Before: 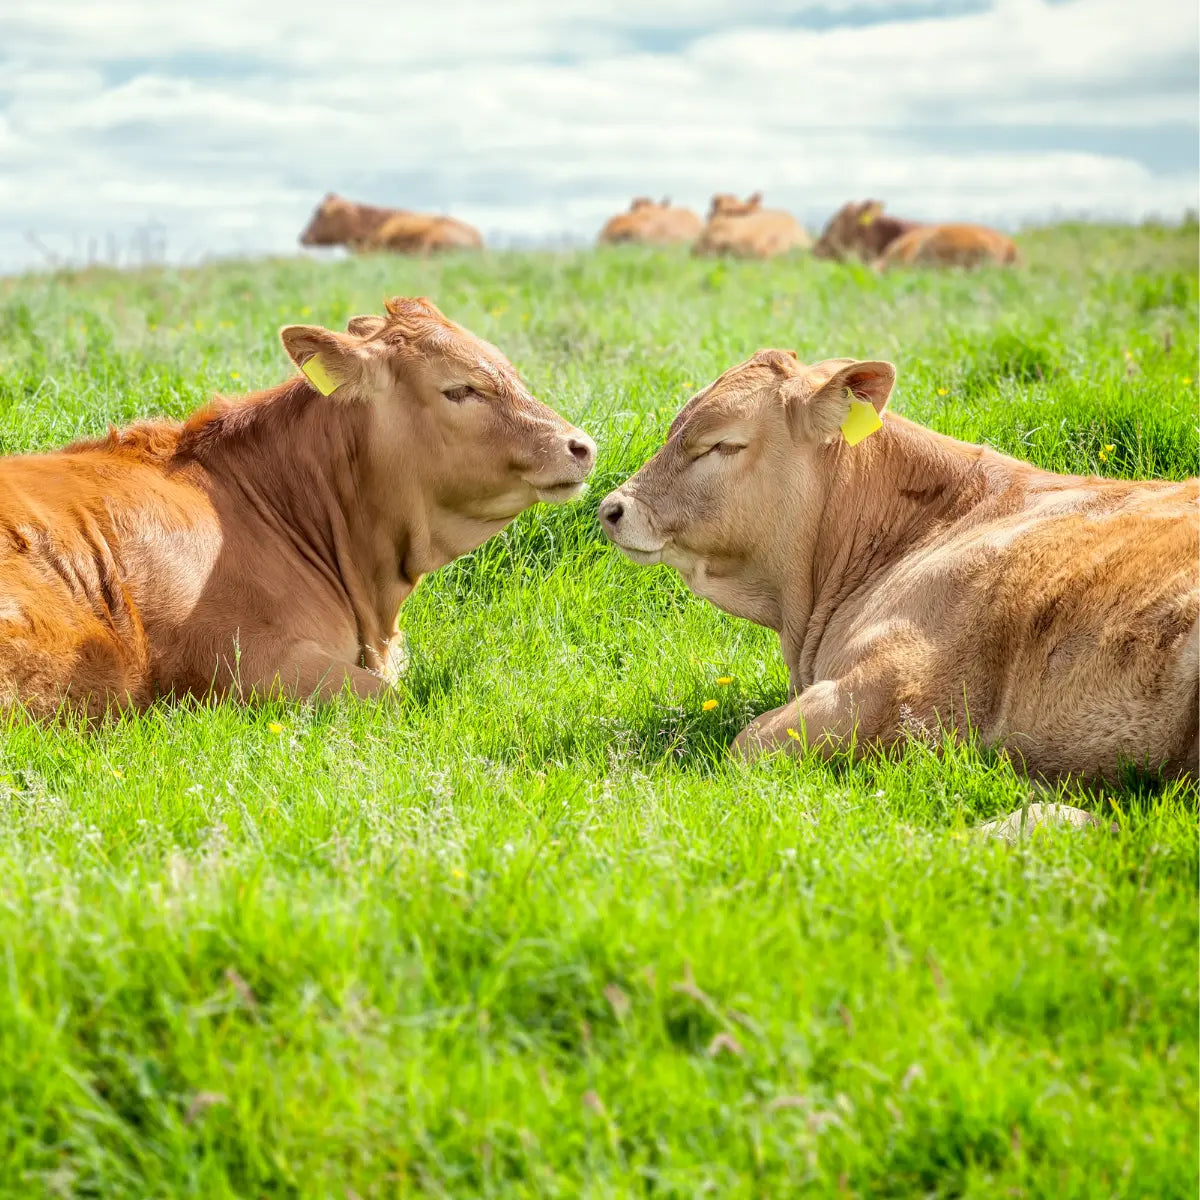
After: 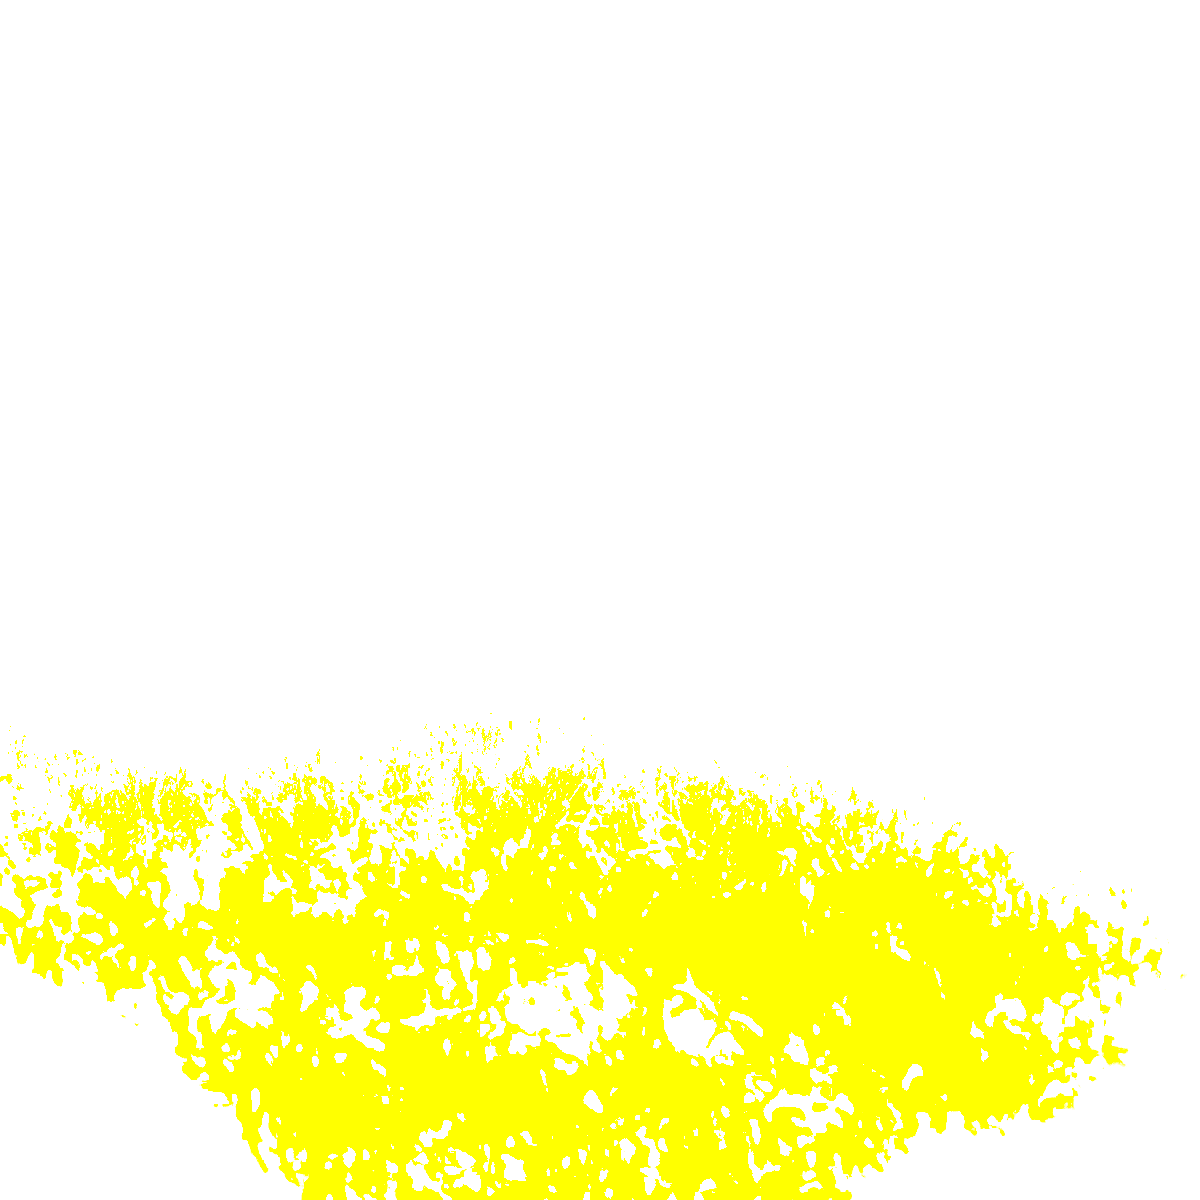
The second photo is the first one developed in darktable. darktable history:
local contrast: on, module defaults
color correction: highlights b* -0.013, saturation 0.616
sharpen: radius 4.895
color balance rgb: shadows lift › luminance -41.011%, shadows lift › chroma 14.084%, shadows lift › hue 259.22°, power › chroma 0.252%, power › hue 61.49°, linear chroma grading › global chroma 9.918%, perceptual saturation grading › global saturation 20%, perceptual saturation grading › highlights -49.539%, perceptual saturation grading › shadows 24.15%, perceptual brilliance grading › global brilliance 30.589%, perceptual brilliance grading › highlights 50.345%, perceptual brilliance grading › mid-tones 49.936%, perceptual brilliance grading › shadows -22.072%, global vibrance 20%
shadows and highlights: shadows -89.82, highlights 89.09, soften with gaussian
vignetting: fall-off start 100.62%, fall-off radius 65.4%, automatic ratio true
exposure: black level correction 0.007, exposure 0.159 EV, compensate highlight preservation false
tone curve: curves: ch0 [(0.003, 0) (0.066, 0.023) (0.154, 0.082) (0.281, 0.221) (0.405, 0.389) (0.517, 0.553) (0.716, 0.743) (0.822, 0.882) (1, 1)]; ch1 [(0, 0) (0.164, 0.115) (0.337, 0.332) (0.39, 0.398) (0.464, 0.461) (0.501, 0.5) (0.521, 0.526) (0.571, 0.606) (0.656, 0.677) (0.723, 0.731) (0.811, 0.796) (1, 1)]; ch2 [(0, 0) (0.337, 0.382) (0.464, 0.476) (0.501, 0.502) (0.527, 0.54) (0.556, 0.567) (0.575, 0.606) (0.659, 0.736) (1, 1)], color space Lab, linked channels, preserve colors none
